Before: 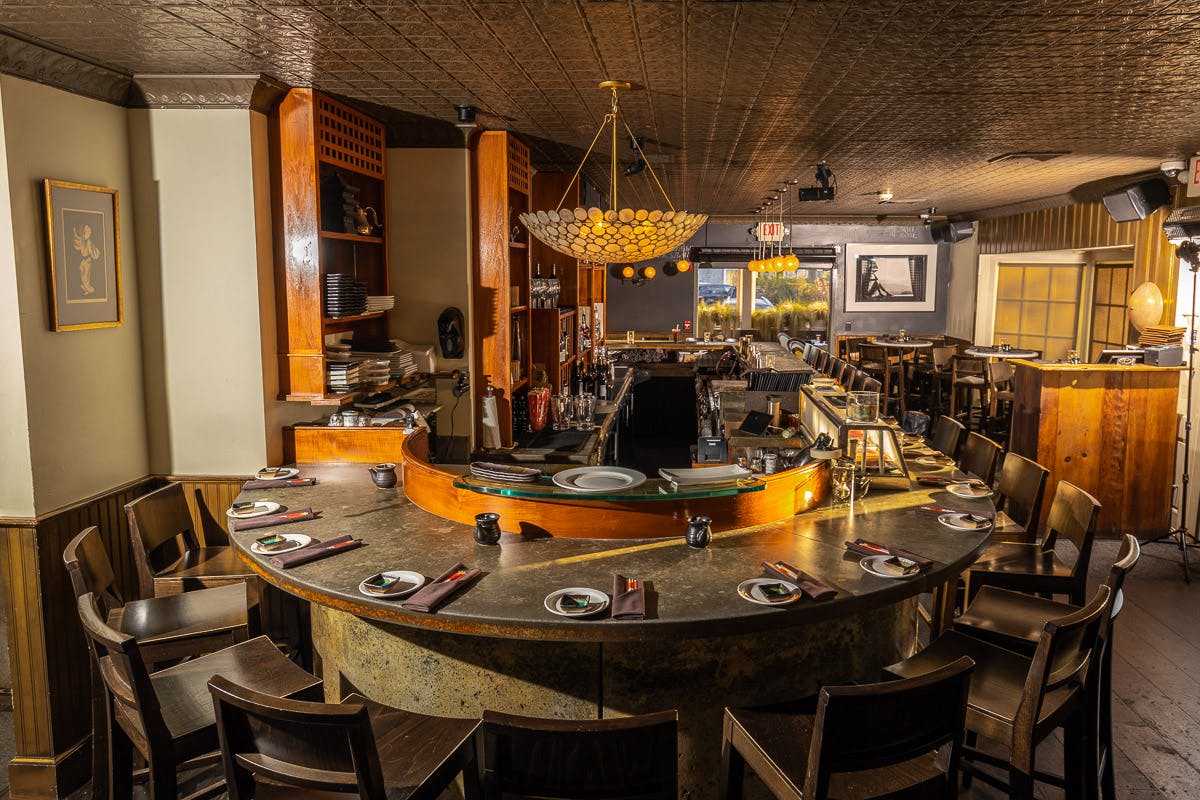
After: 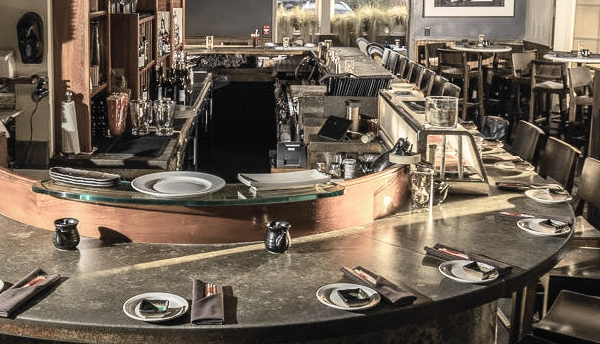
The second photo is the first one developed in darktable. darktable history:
crop: left 35.152%, top 36.945%, right 14.768%, bottom 19.95%
tone curve: curves: ch0 [(0, 0.012) (0.093, 0.11) (0.345, 0.425) (0.457, 0.562) (0.628, 0.738) (0.839, 0.909) (0.998, 0.978)]; ch1 [(0, 0) (0.437, 0.408) (0.472, 0.47) (0.502, 0.497) (0.527, 0.523) (0.568, 0.577) (0.62, 0.66) (0.669, 0.748) (0.859, 0.899) (1, 1)]; ch2 [(0, 0) (0.33, 0.301) (0.421, 0.443) (0.473, 0.498) (0.509, 0.502) (0.535, 0.545) (0.549, 0.576) (0.644, 0.703) (1, 1)], color space Lab, independent channels, preserve colors none
exposure: exposure 0.198 EV, compensate highlight preservation false
color correction: highlights b* 0.039, saturation 0.266
velvia: on, module defaults
